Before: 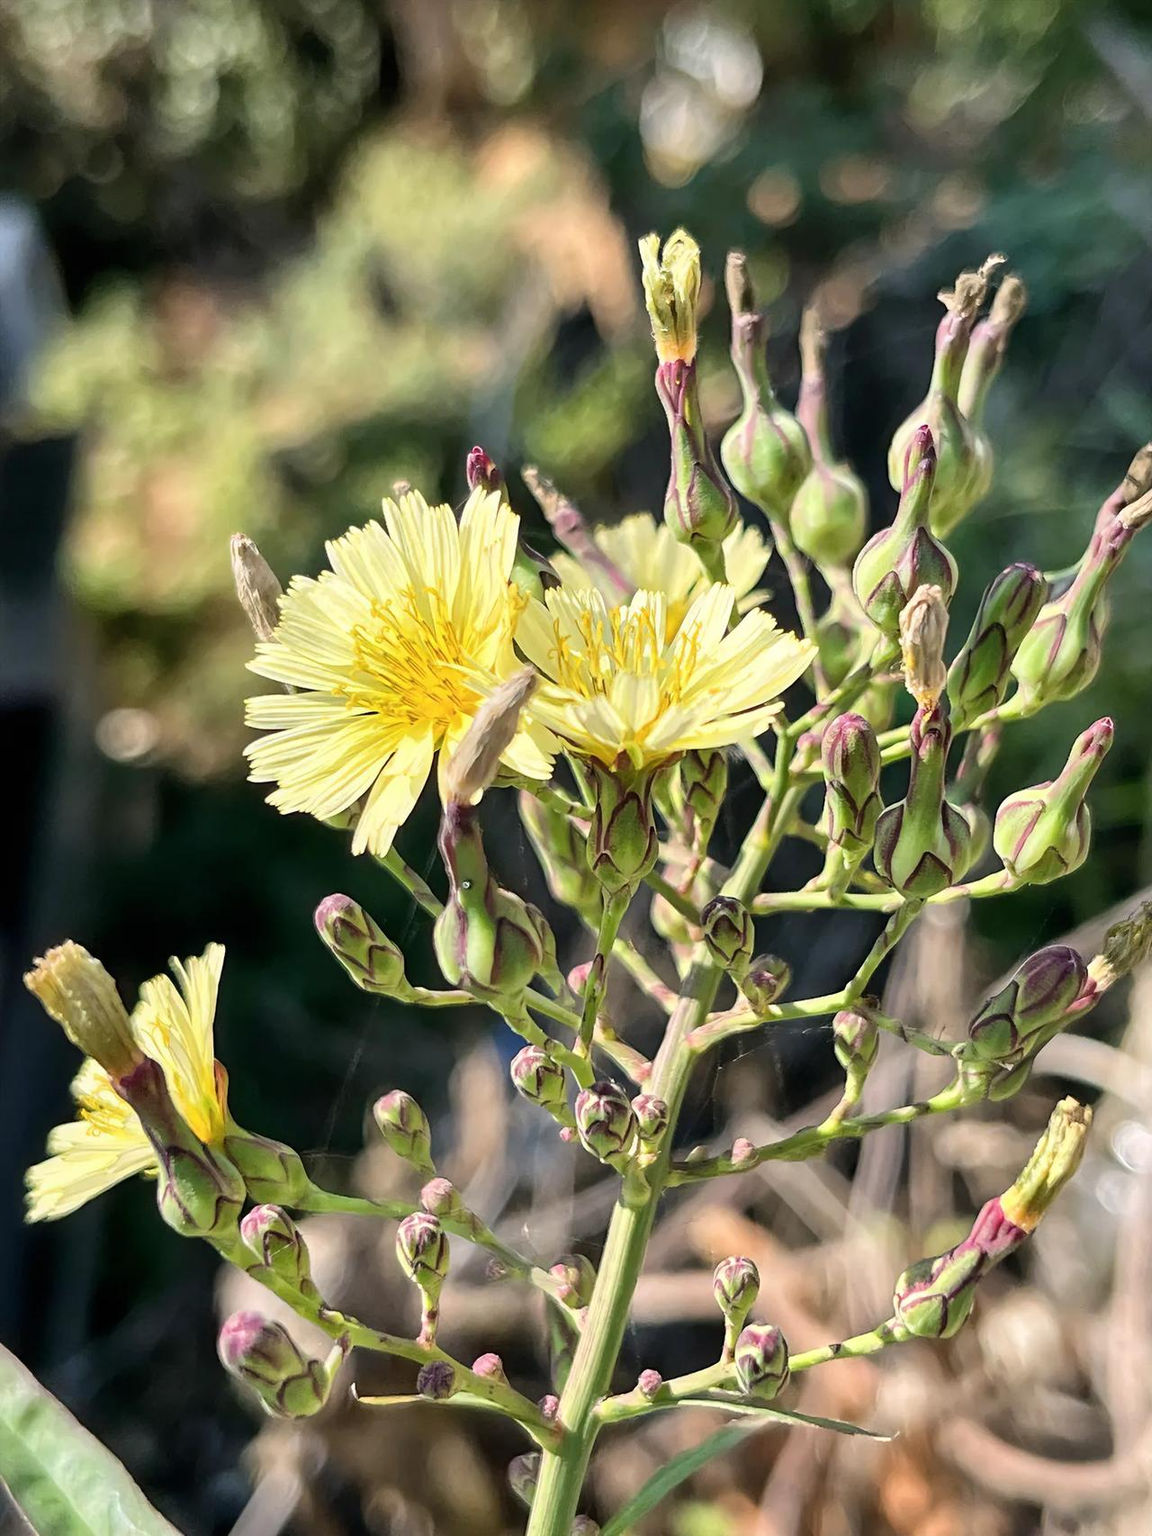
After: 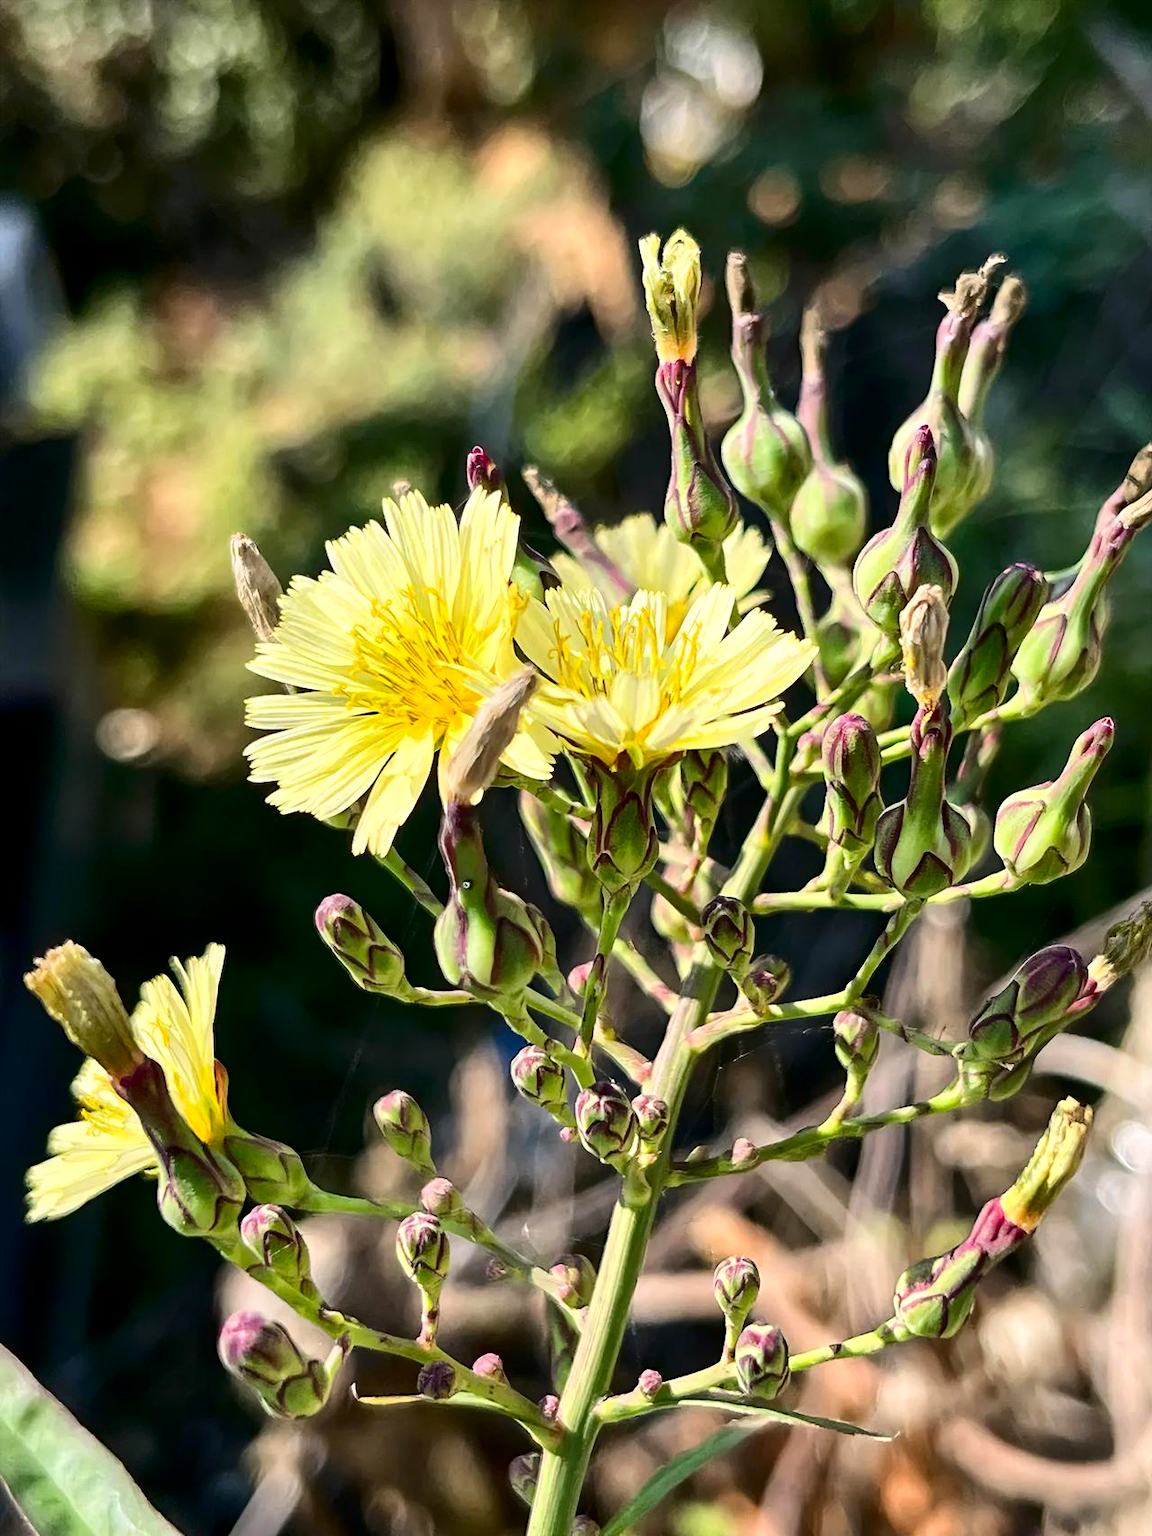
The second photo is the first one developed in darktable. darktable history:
shadows and highlights: shadows 11.69, white point adjustment 1.21, highlights -1.1, soften with gaussian
contrast brightness saturation: contrast 0.189, brightness -0.103, saturation 0.207
